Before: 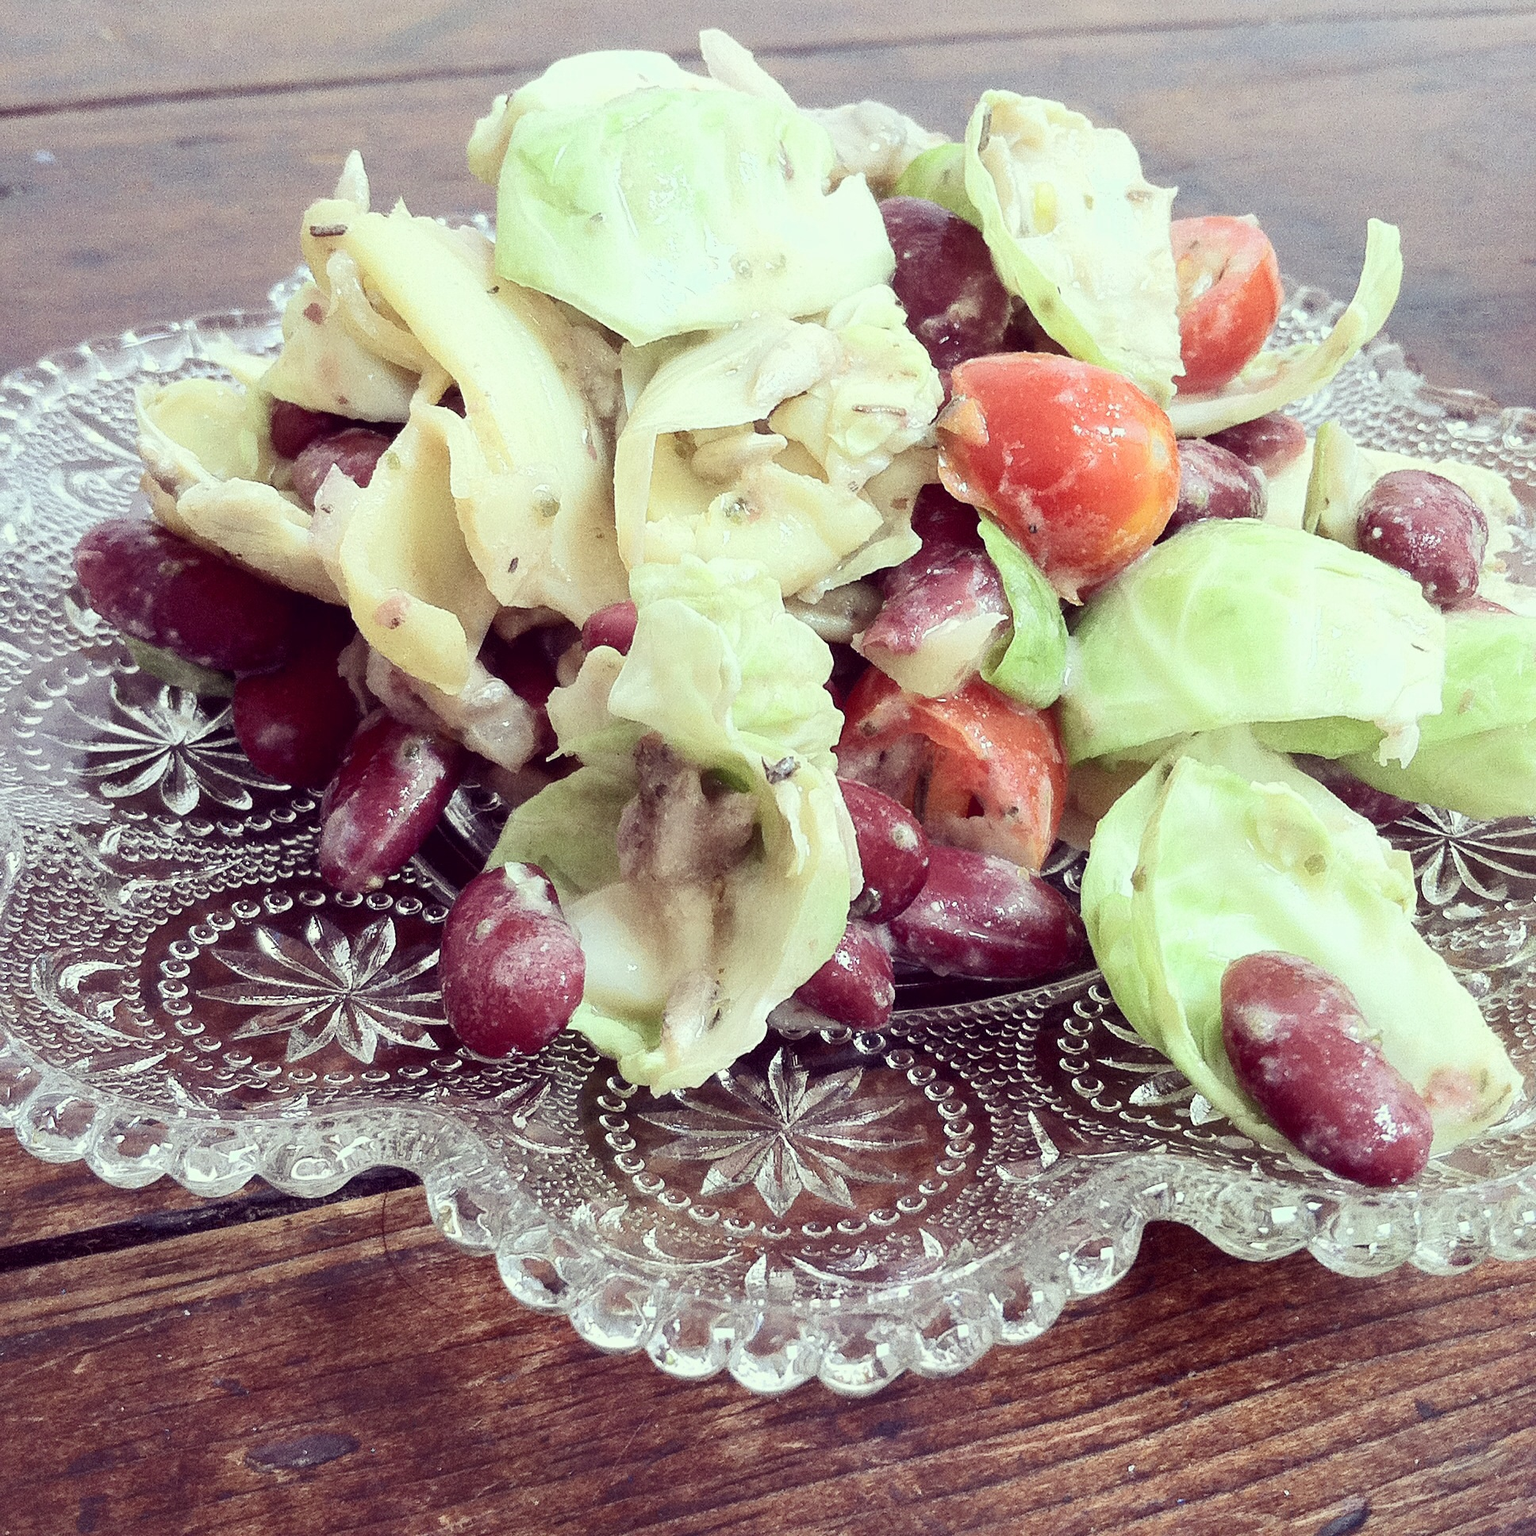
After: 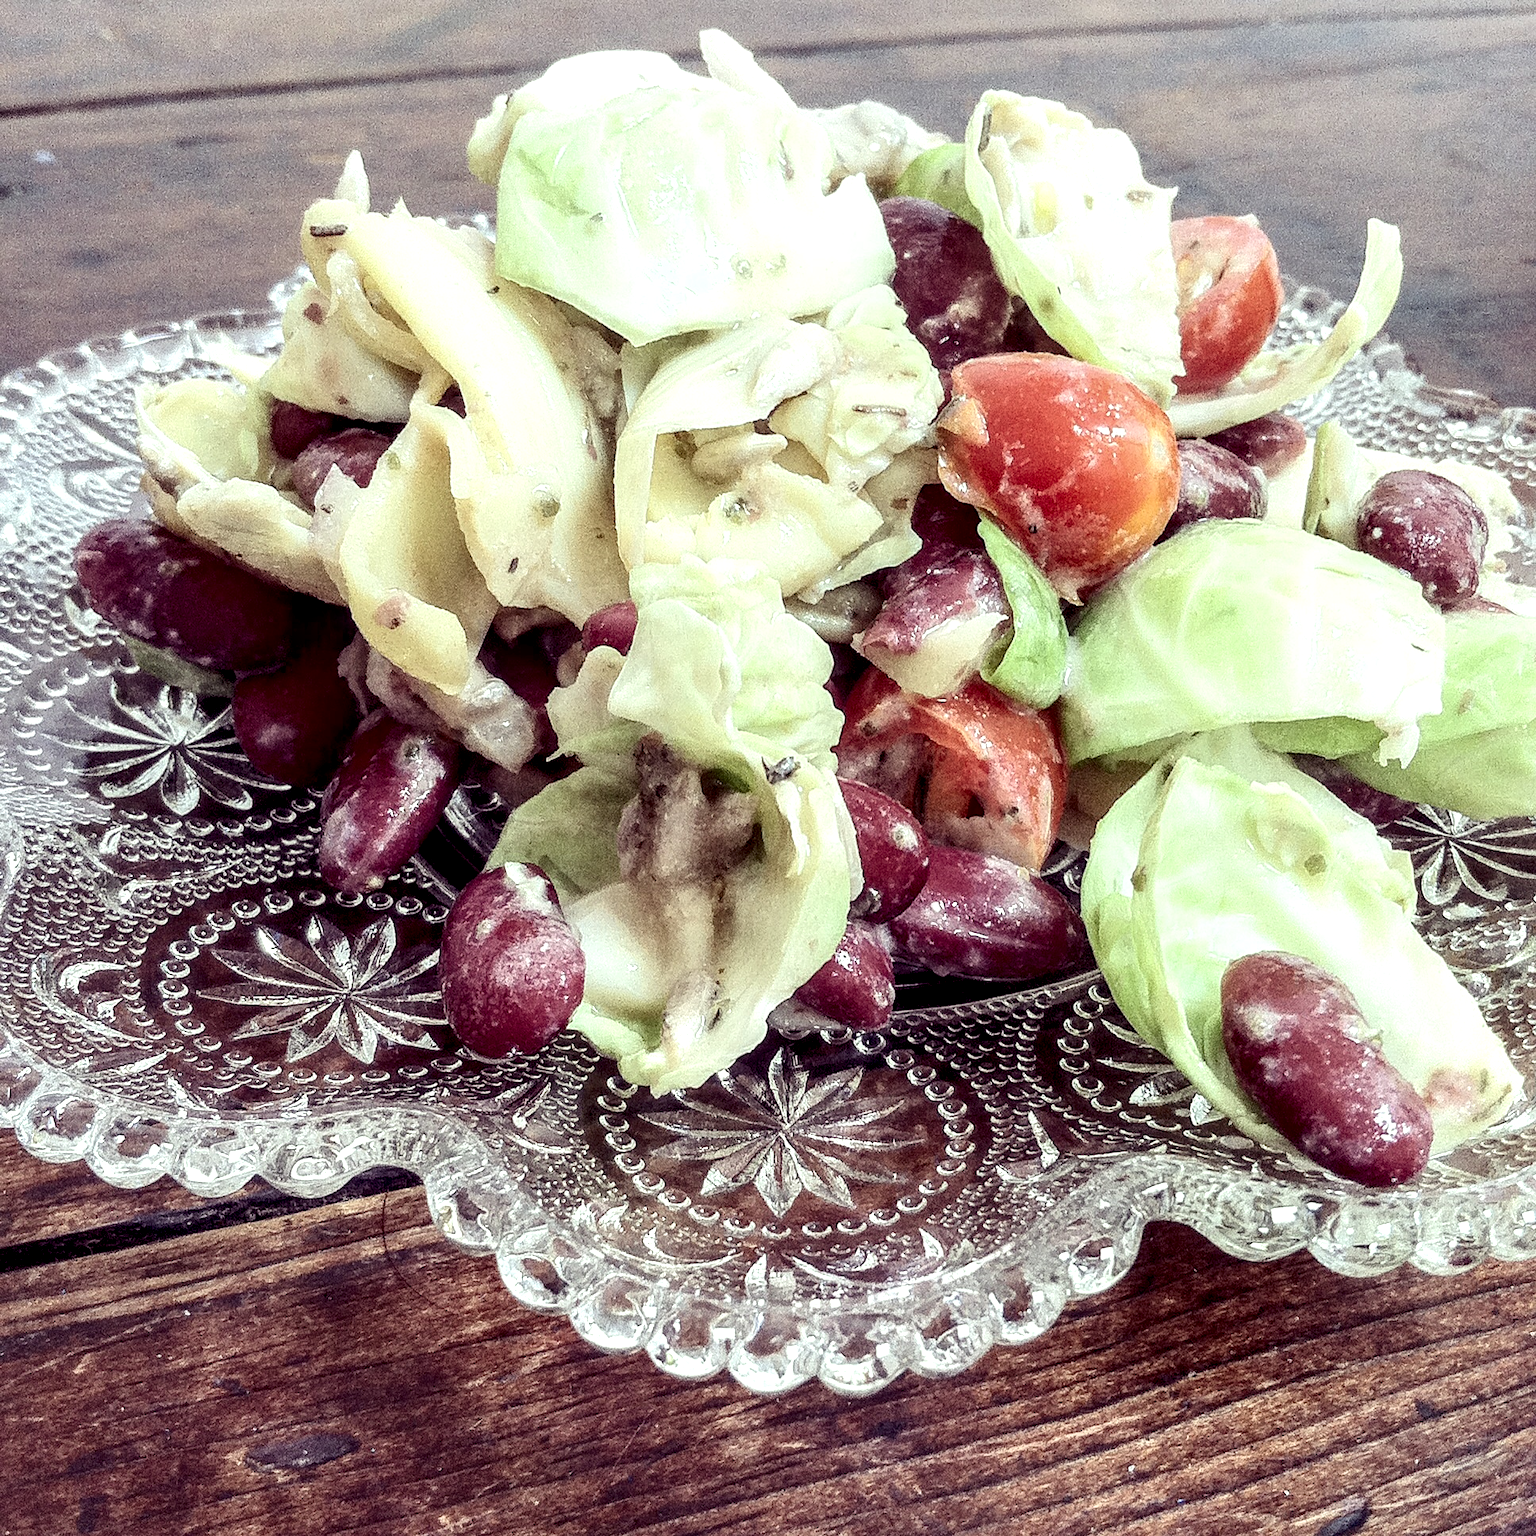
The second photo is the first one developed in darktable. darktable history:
local contrast: highlights 64%, shadows 53%, detail 168%, midtone range 0.509
